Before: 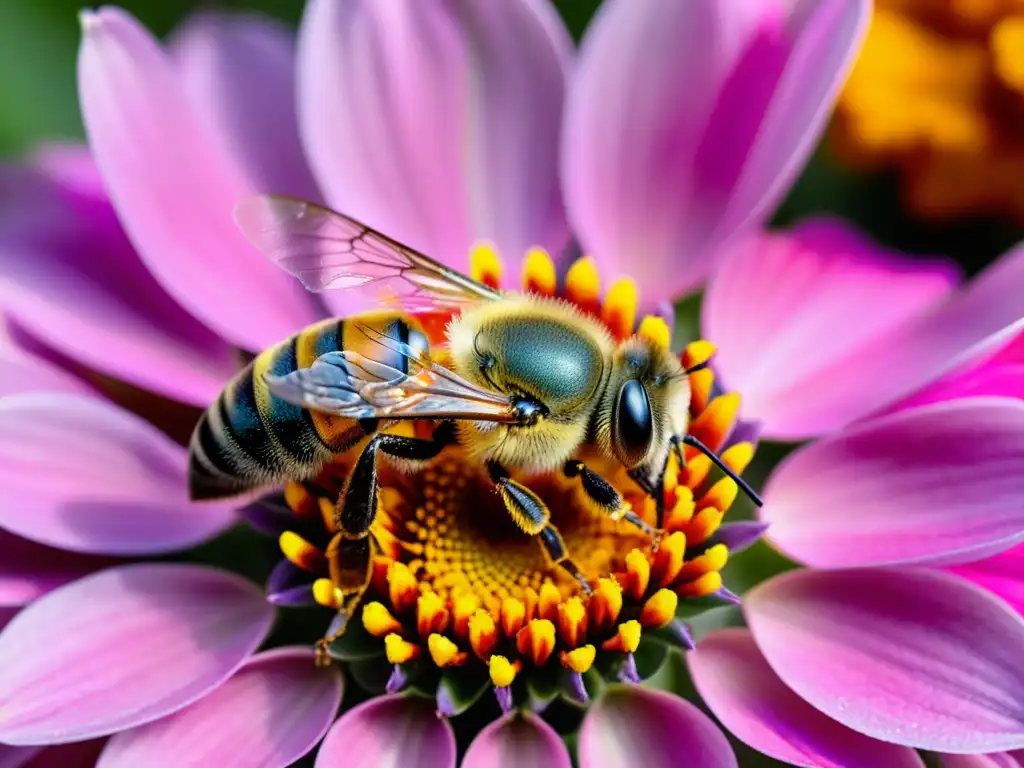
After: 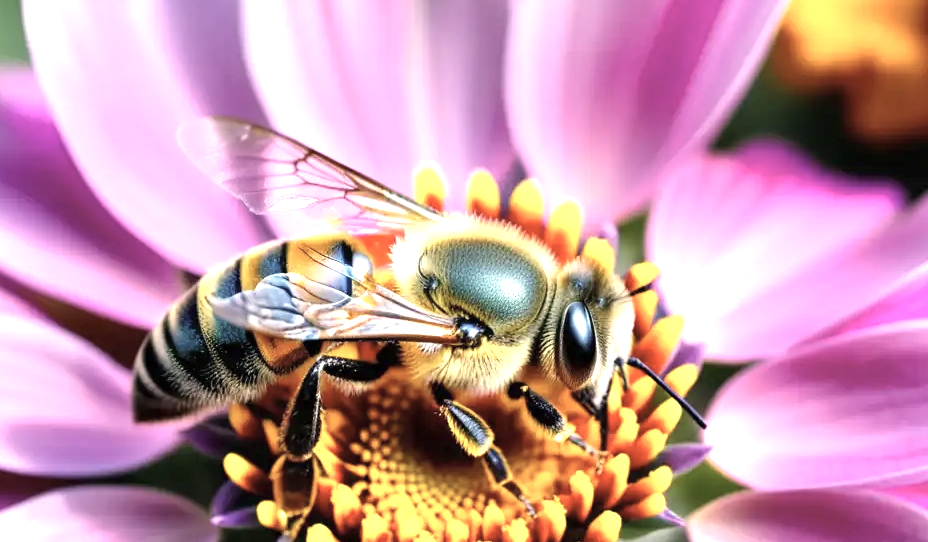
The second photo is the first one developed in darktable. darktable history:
exposure: black level correction 0, exposure 1.103 EV, compensate exposure bias true, compensate highlight preservation false
color correction: highlights a* 5.59, highlights b* 5.17, saturation 0.66
crop: left 5.524%, top 10.23%, right 3.827%, bottom 19.145%
